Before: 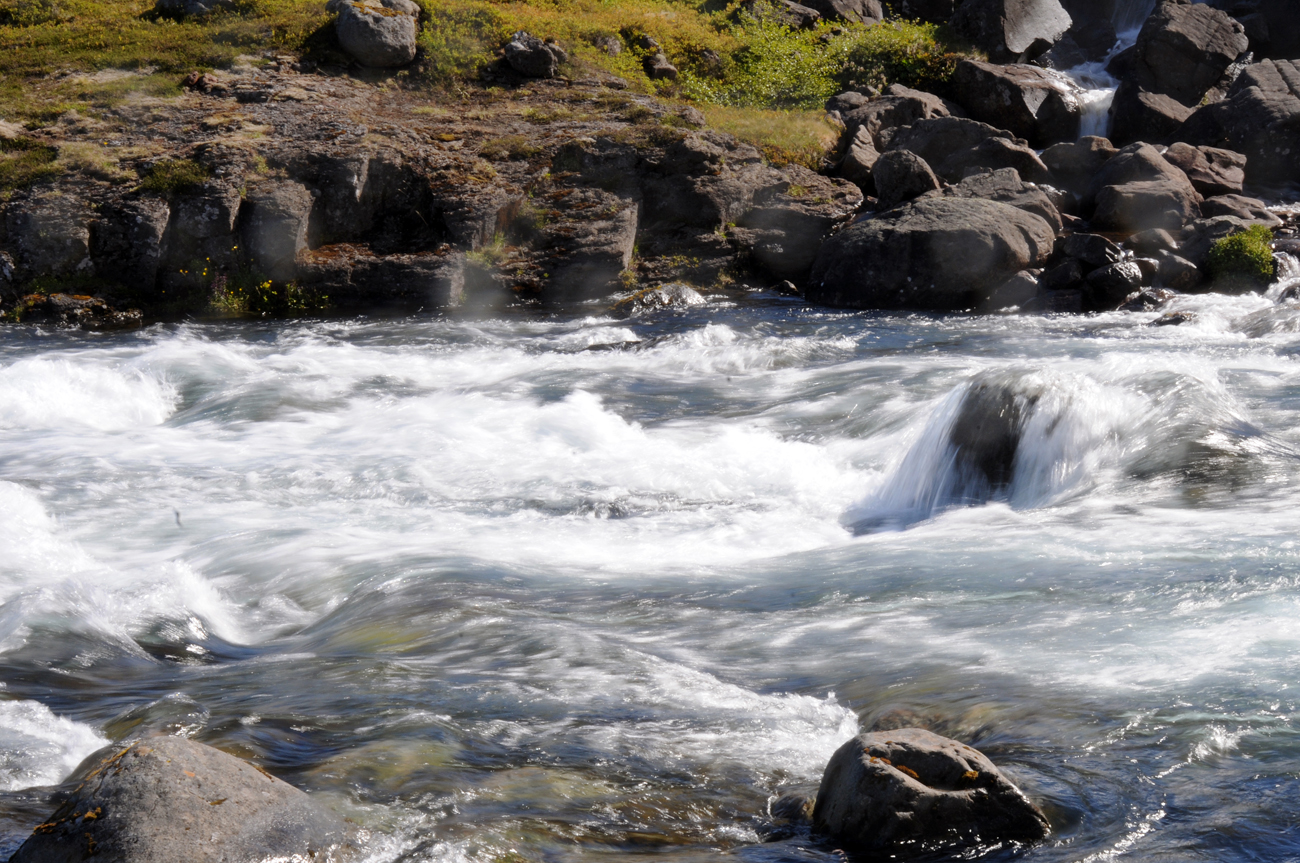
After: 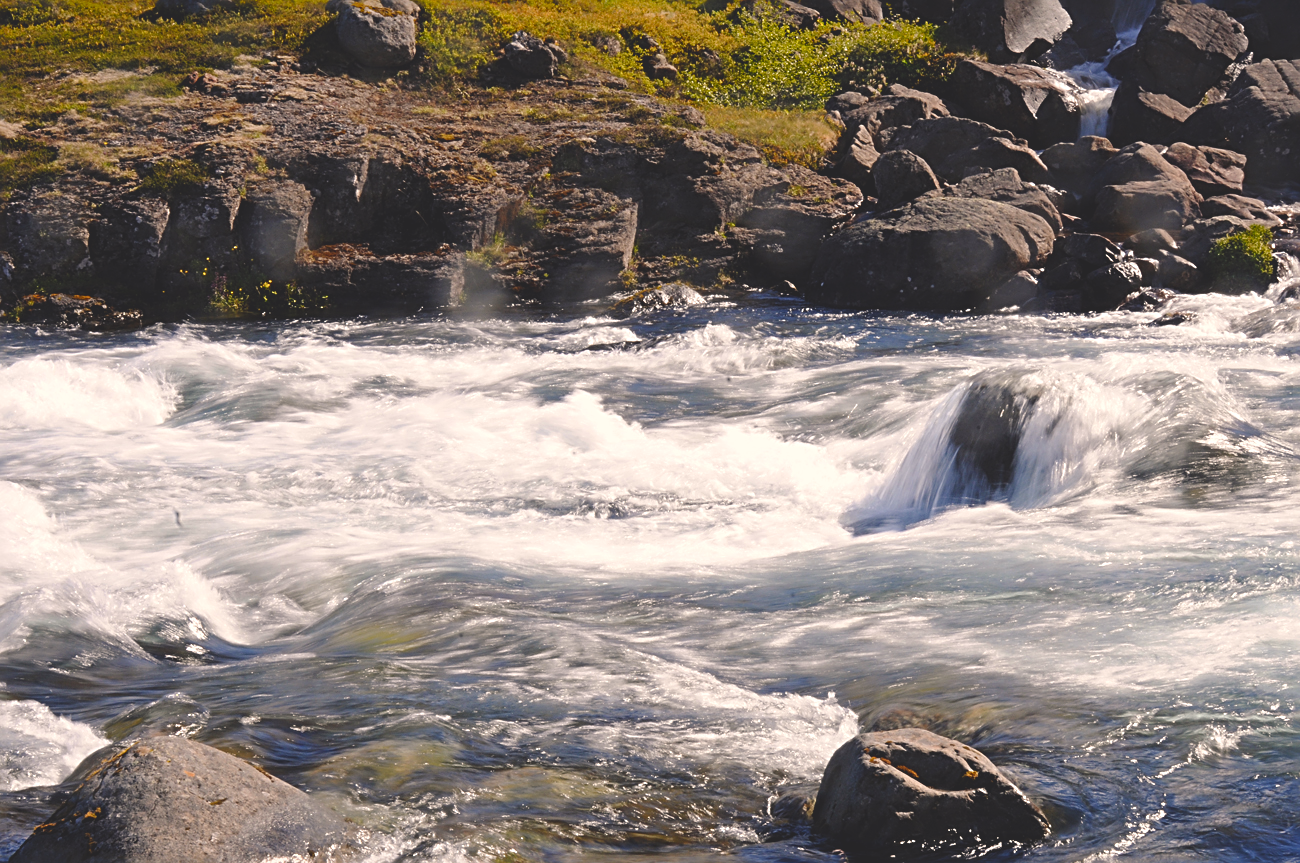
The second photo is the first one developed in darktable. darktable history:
color balance rgb: shadows lift › chroma 2%, shadows lift › hue 247.2°, power › chroma 0.3%, power › hue 25.2°, highlights gain › chroma 3%, highlights gain › hue 60°, global offset › luminance 2%, perceptual saturation grading › global saturation 20%, perceptual saturation grading › highlights -20%, perceptual saturation grading › shadows 30%
sharpen: radius 2.676, amount 0.669
